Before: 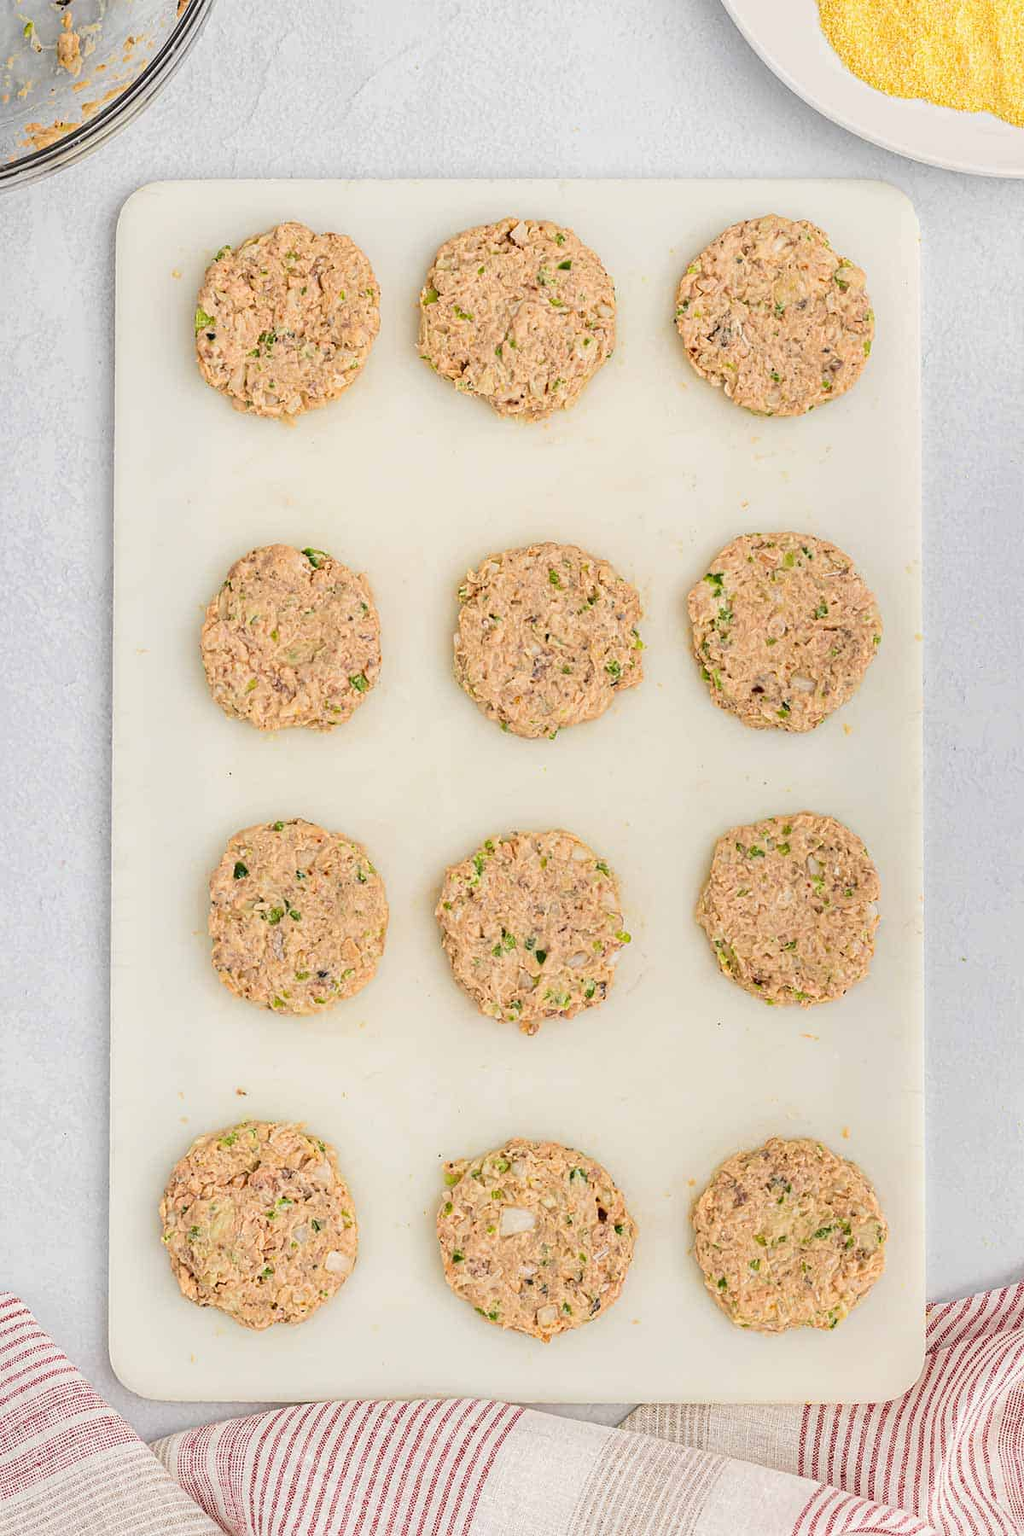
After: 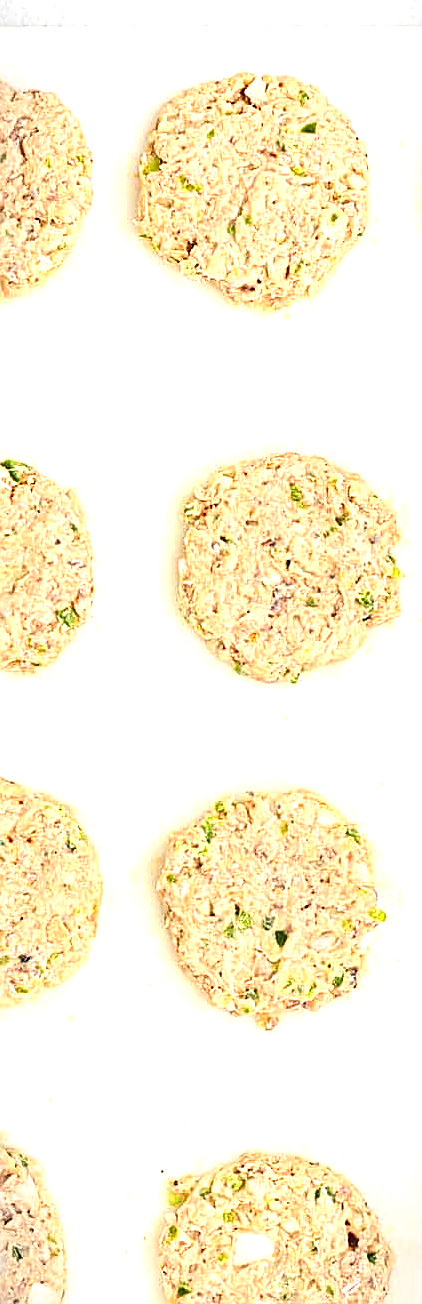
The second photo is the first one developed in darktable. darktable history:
crop and rotate: left 29.476%, top 10.214%, right 35.32%, bottom 17.333%
exposure: exposure 1 EV, compensate highlight preservation false
vignetting: fall-off start 100%, fall-off radius 64.94%, automatic ratio true, unbound false
sharpen: on, module defaults
